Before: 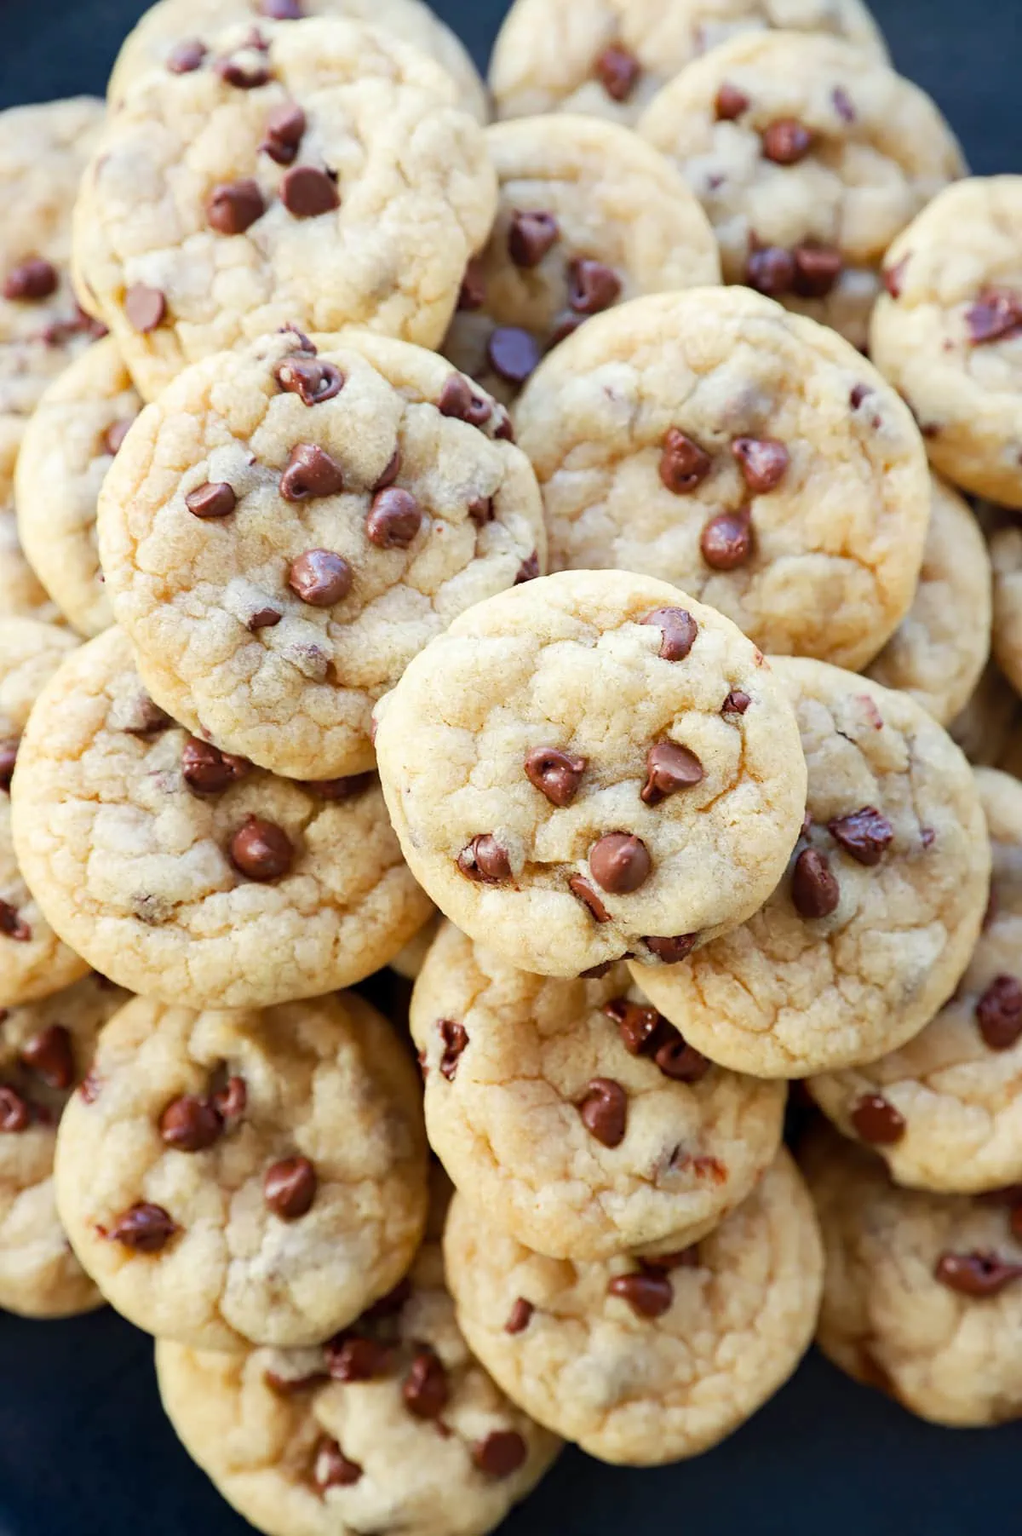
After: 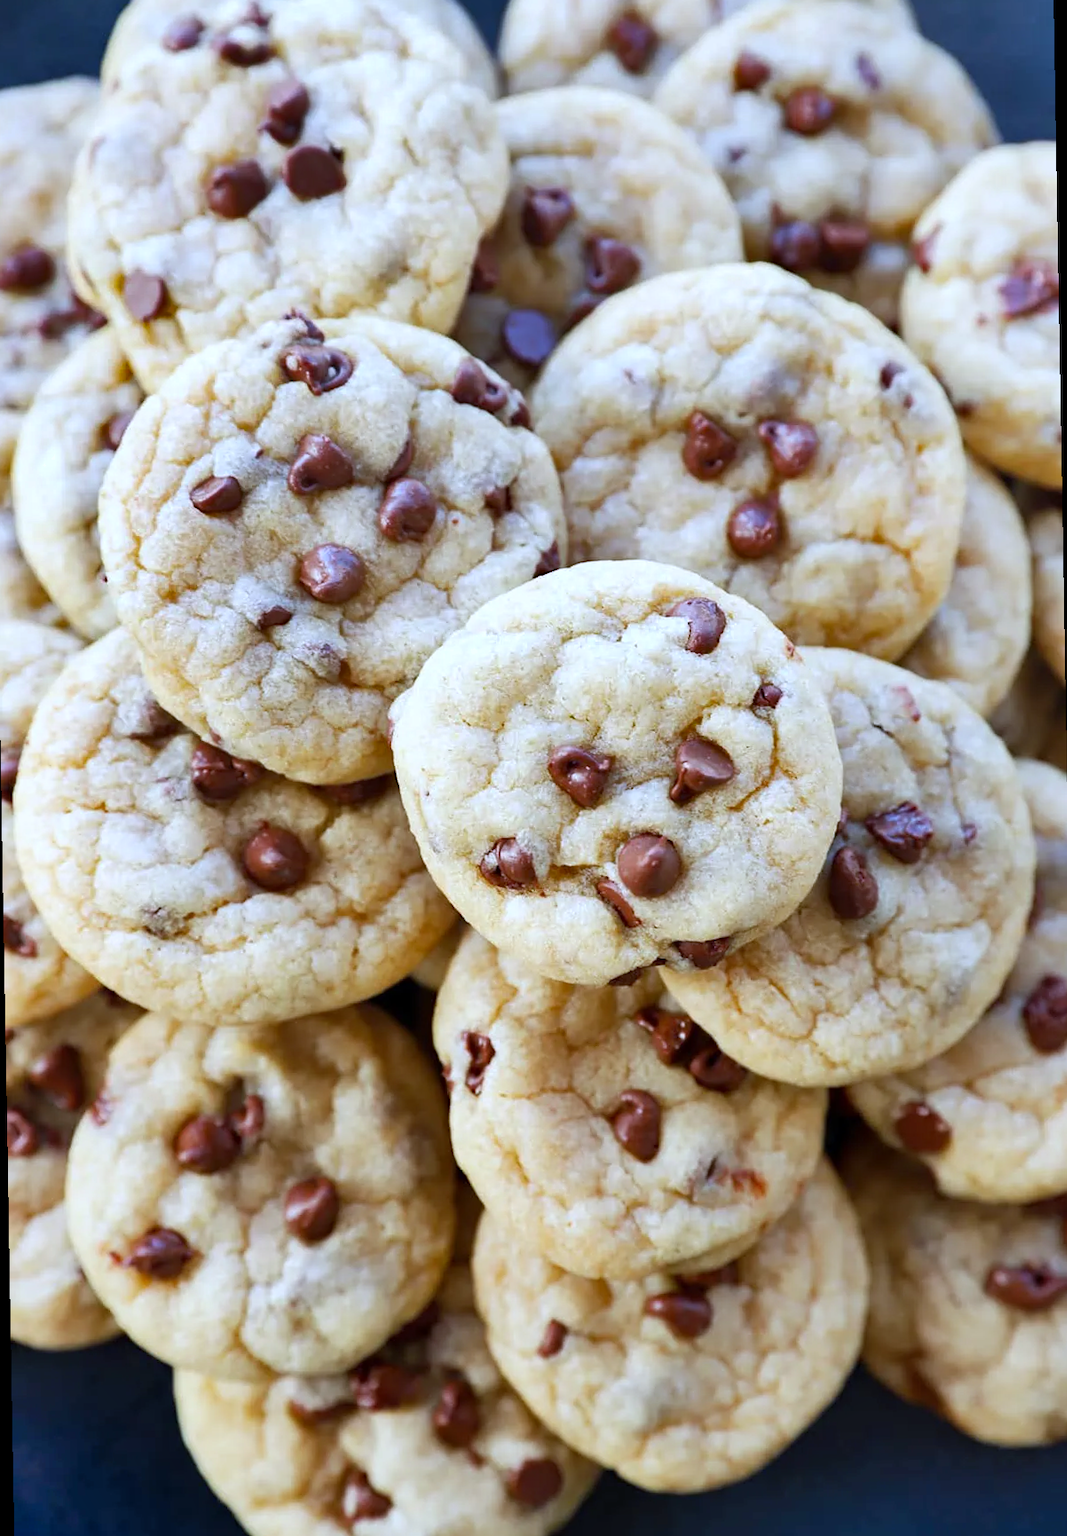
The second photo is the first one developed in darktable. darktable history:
shadows and highlights: soften with gaussian
white balance: red 0.948, green 1.02, blue 1.176
rotate and perspective: rotation -1°, crop left 0.011, crop right 0.989, crop top 0.025, crop bottom 0.975
